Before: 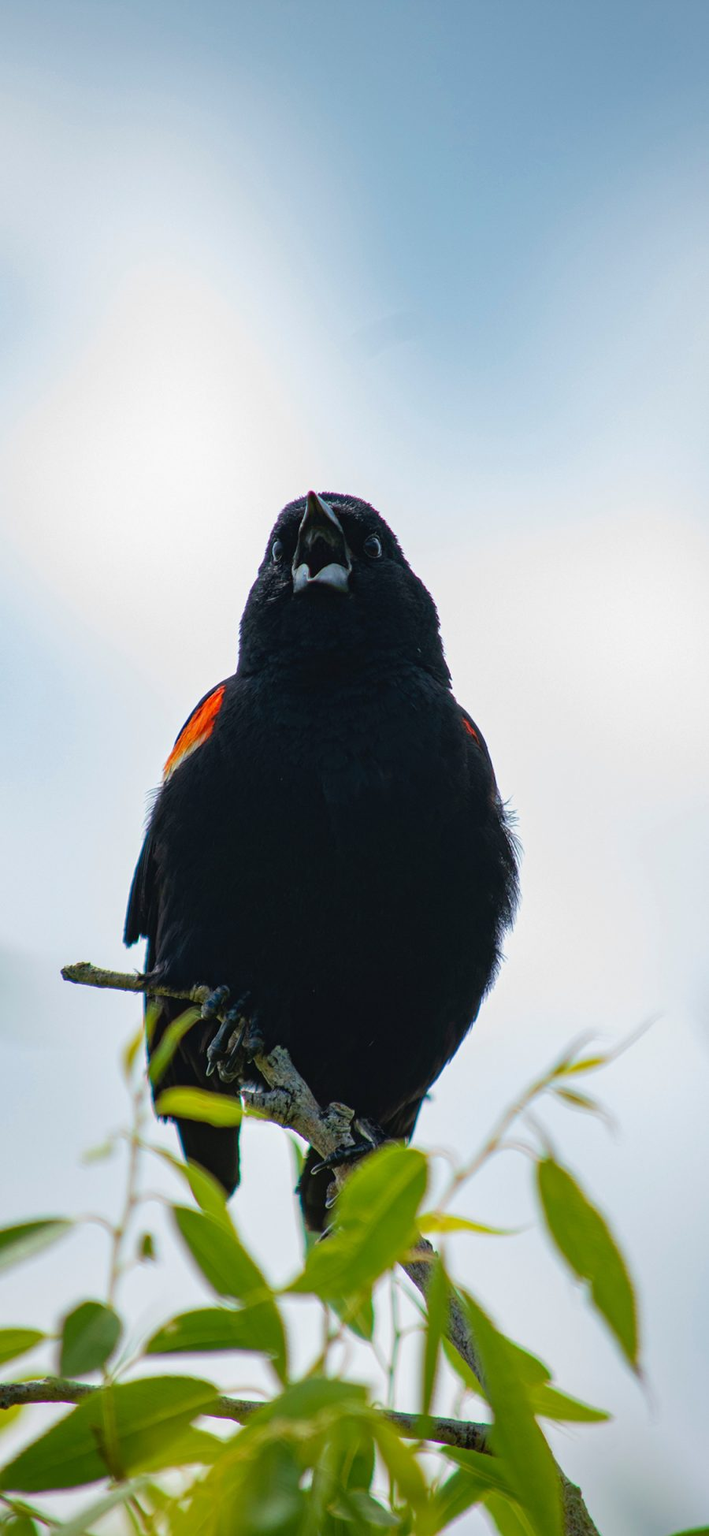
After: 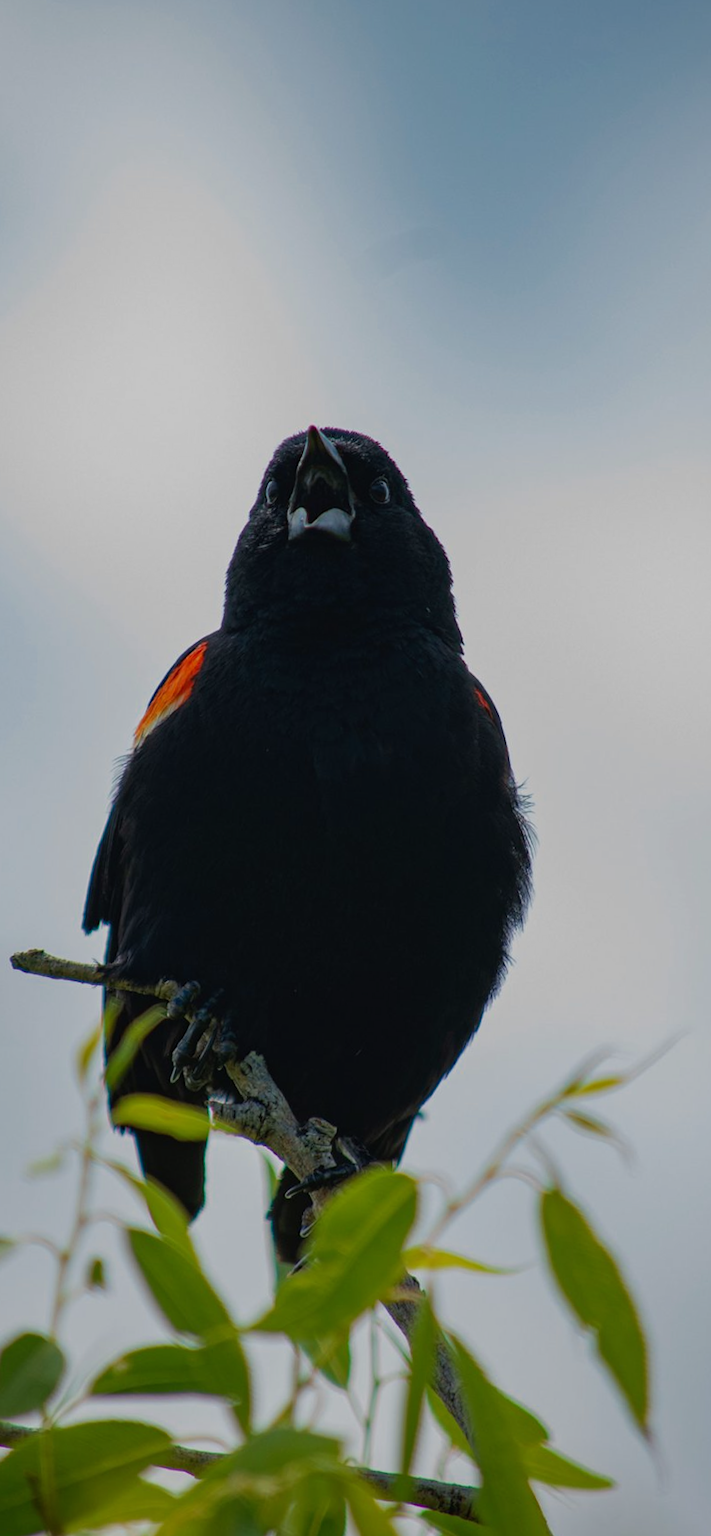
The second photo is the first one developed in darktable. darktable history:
crop and rotate: angle -2.01°, left 3.094%, top 4.203%, right 1.483%, bottom 0.692%
color zones: curves: ch0 [(0, 0.5) (0.143, 0.5) (0.286, 0.5) (0.429, 0.495) (0.571, 0.437) (0.714, 0.44) (0.857, 0.496) (1, 0.5)]
exposure: black level correction 0, exposure -0.736 EV, compensate highlight preservation false
